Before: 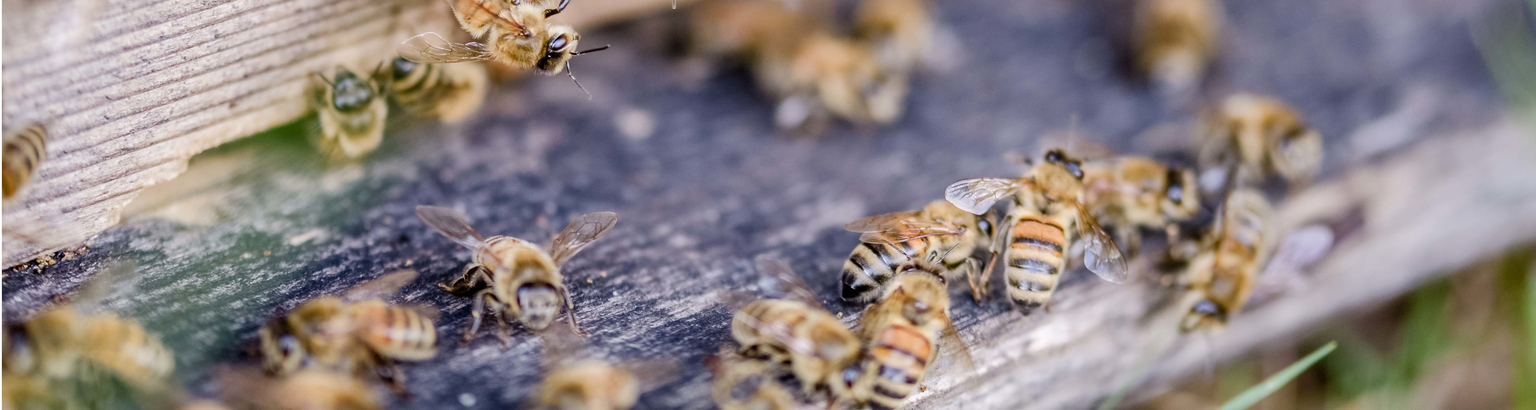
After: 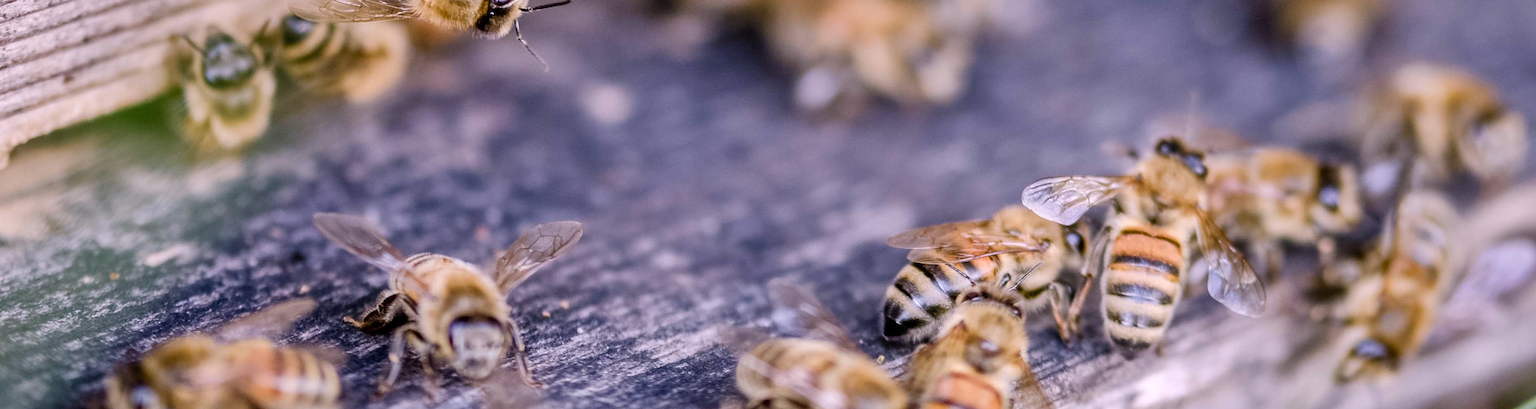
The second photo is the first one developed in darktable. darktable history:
shadows and highlights: soften with gaussian
white balance: red 1.05, blue 1.072
crop and rotate: left 11.831%, top 11.346%, right 13.429%, bottom 13.899%
